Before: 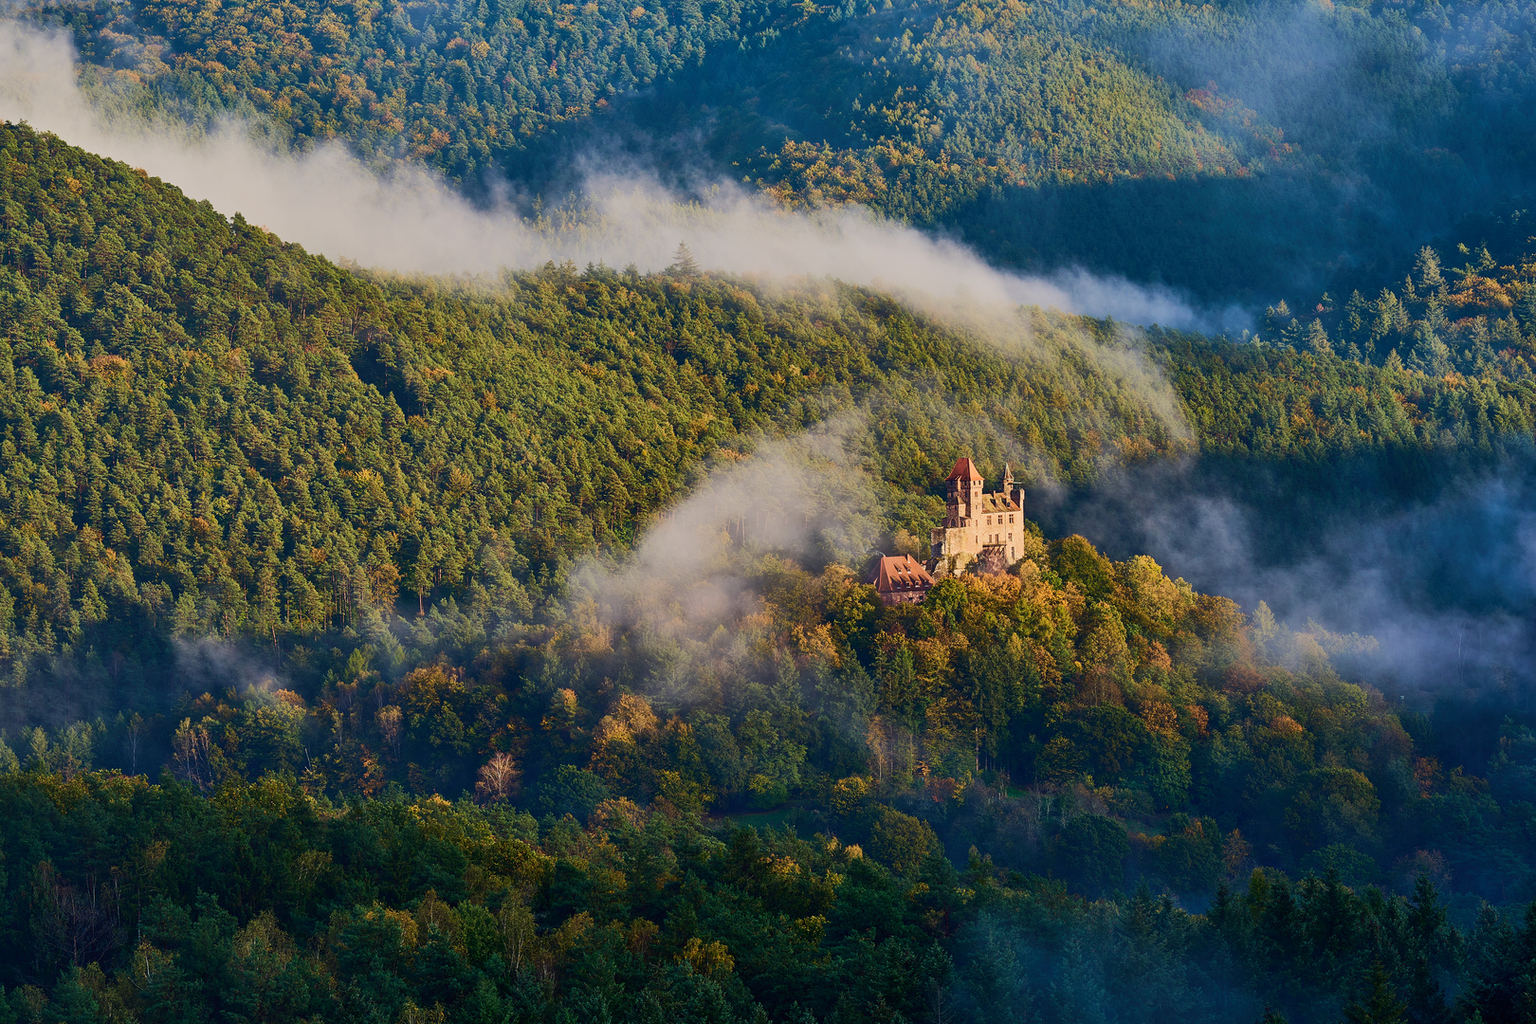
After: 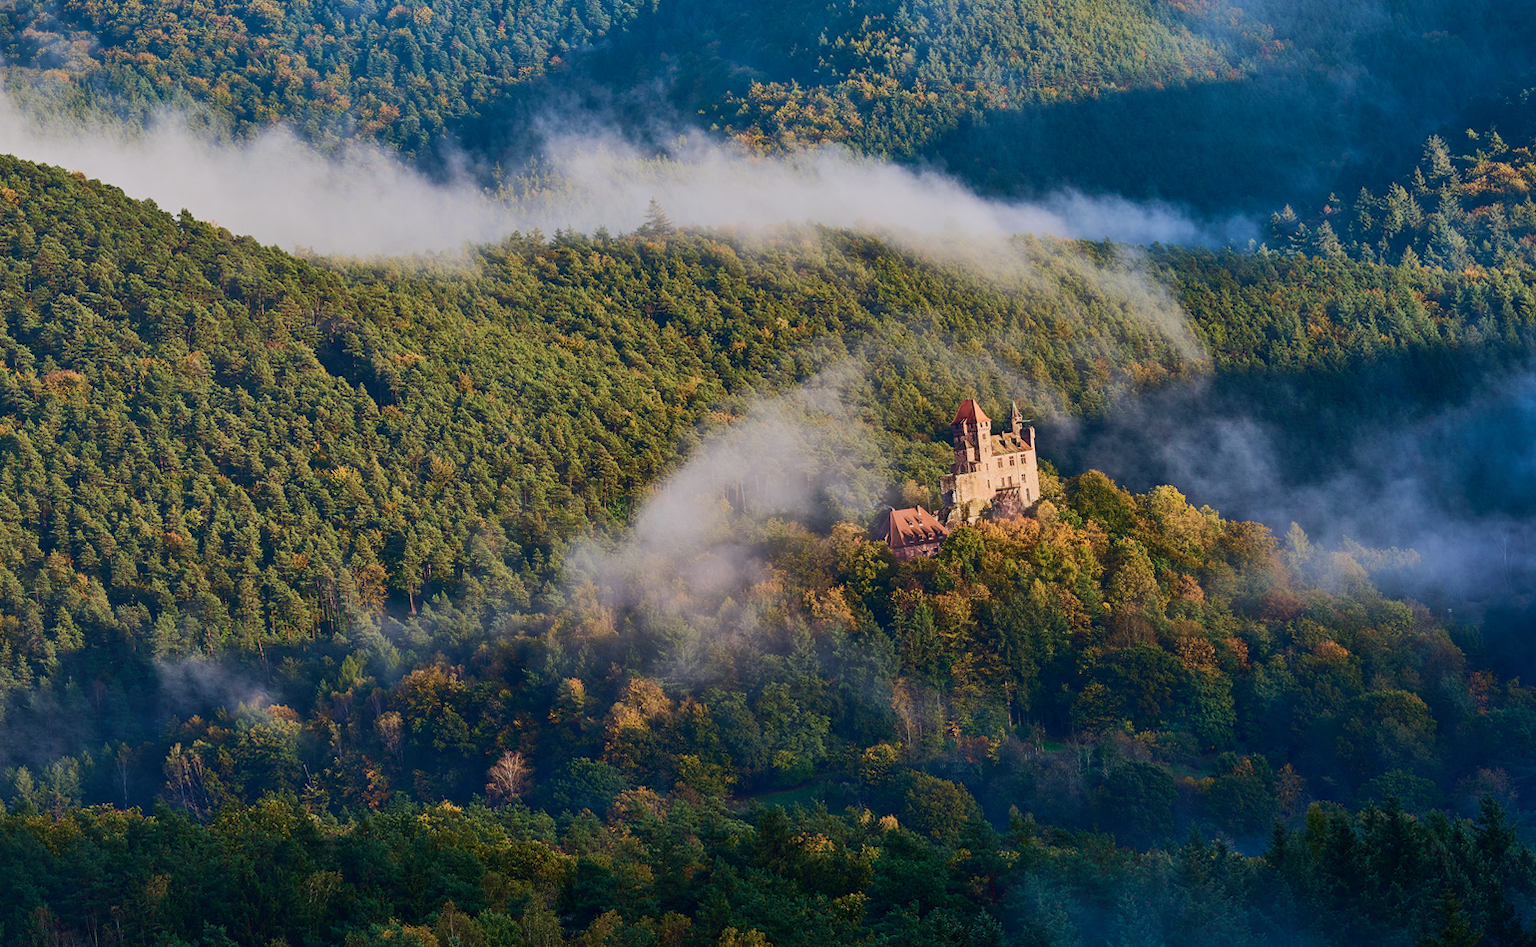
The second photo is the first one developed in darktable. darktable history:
rotate and perspective: rotation -5°, crop left 0.05, crop right 0.952, crop top 0.11, crop bottom 0.89
color correction: highlights a* -0.772, highlights b* -8.92
